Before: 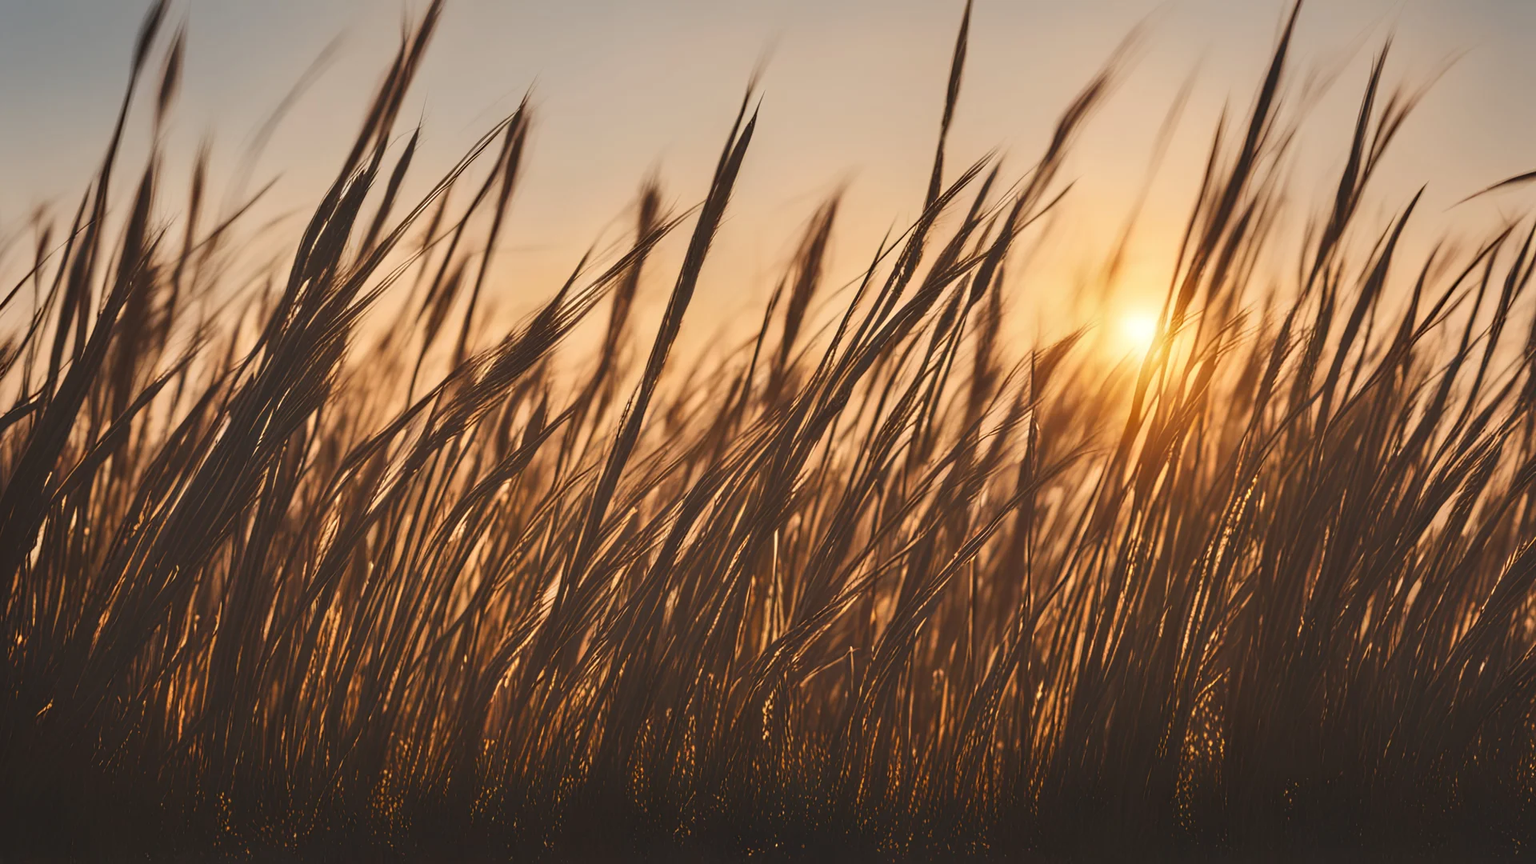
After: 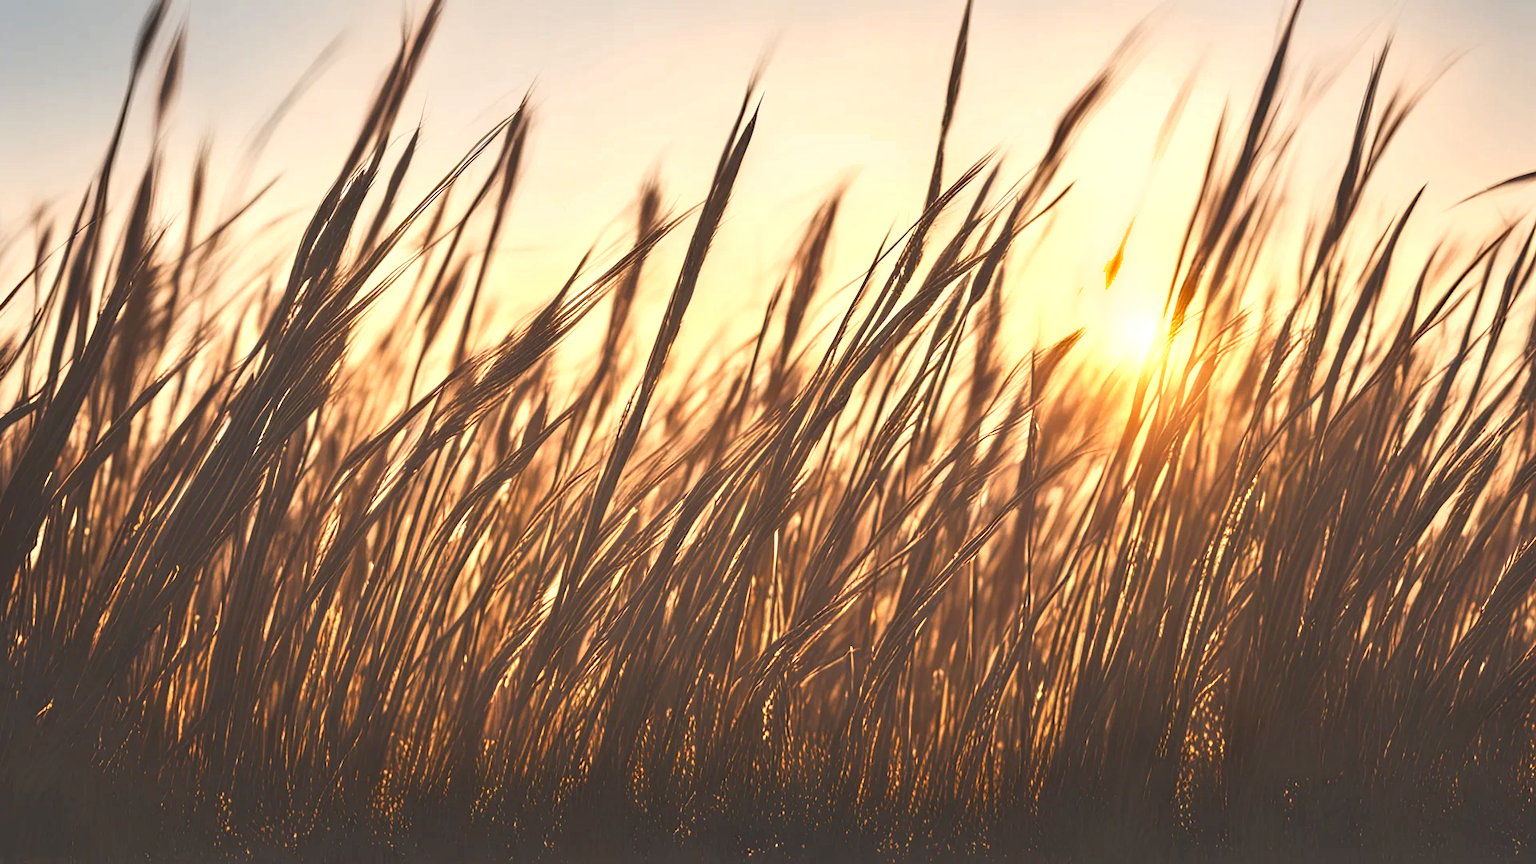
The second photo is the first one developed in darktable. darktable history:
shadows and highlights: radius 47.18, white point adjustment 6.52, compress 79.64%, soften with gaussian
exposure: black level correction 0, exposure 0.7 EV, compensate highlight preservation false
